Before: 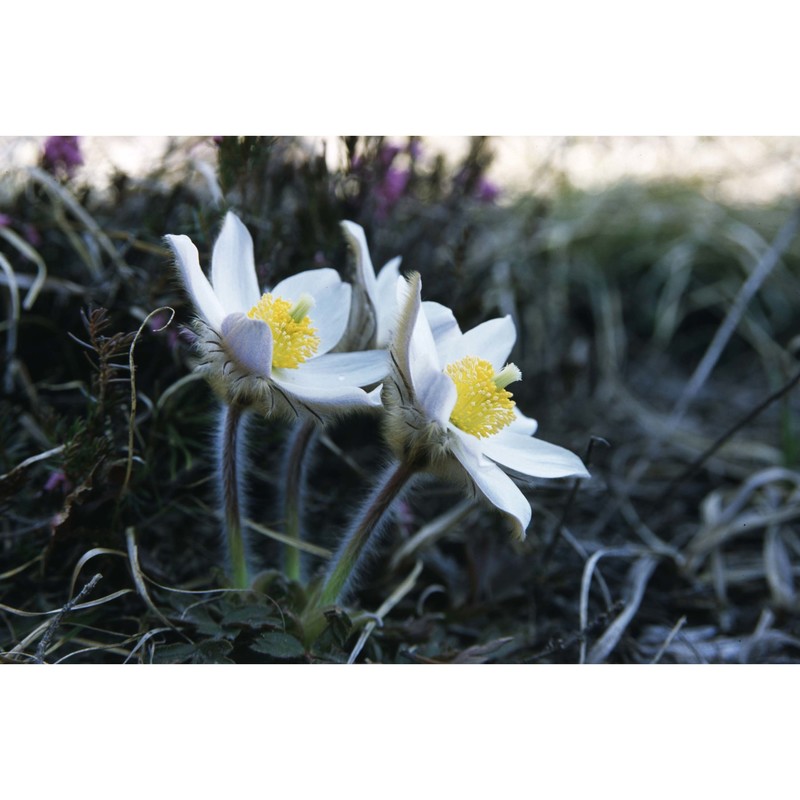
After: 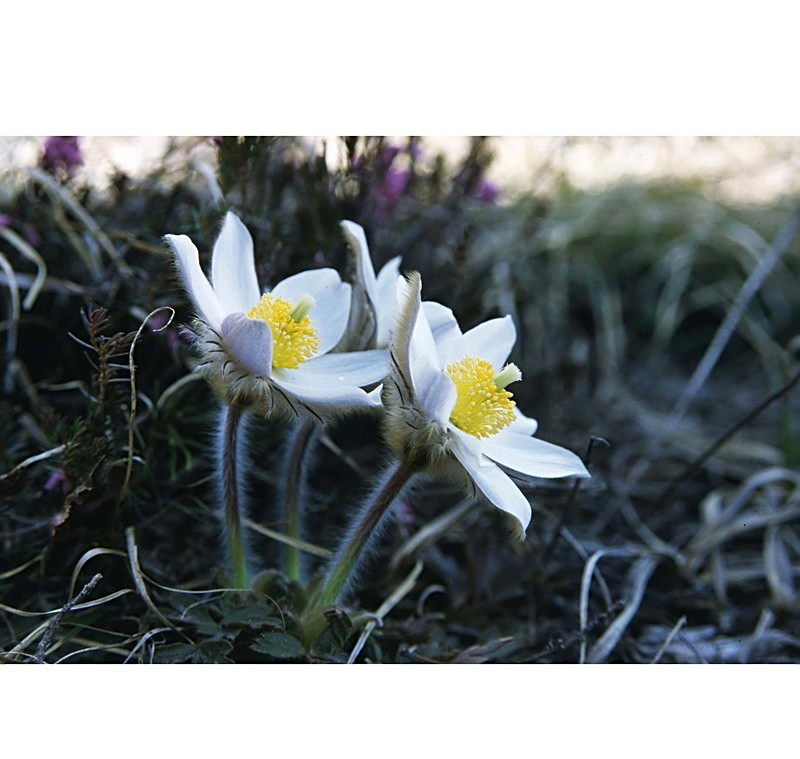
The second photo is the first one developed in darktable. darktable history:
crop and rotate: top 0.001%, bottom 5.124%
contrast brightness saturation: saturation 0.099
sharpen: on, module defaults
